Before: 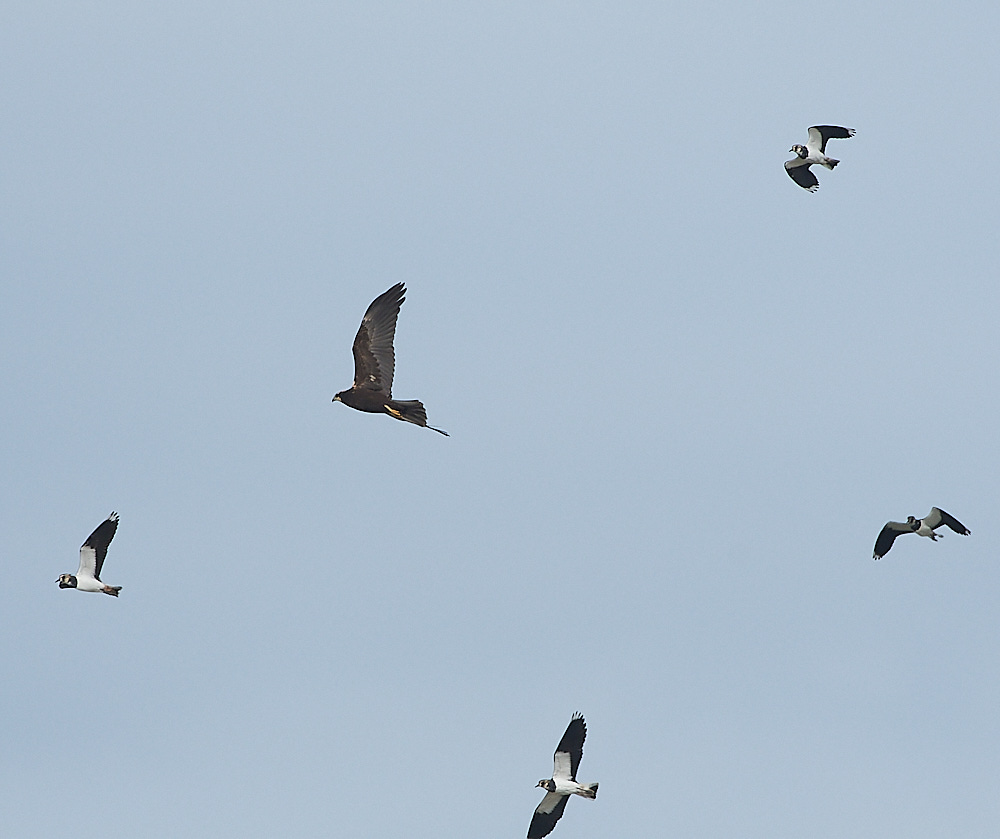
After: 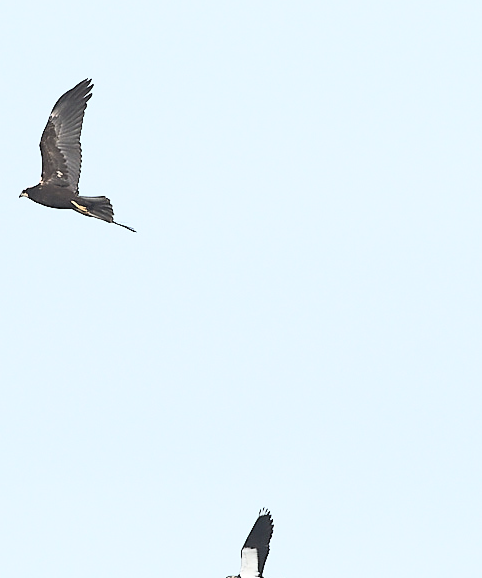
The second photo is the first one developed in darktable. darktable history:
crop: left 31.369%, top 24.432%, right 20.334%, bottom 6.574%
contrast brightness saturation: contrast 0.419, brightness 0.548, saturation -0.192
exposure: exposure 0.171 EV, compensate highlight preservation false
